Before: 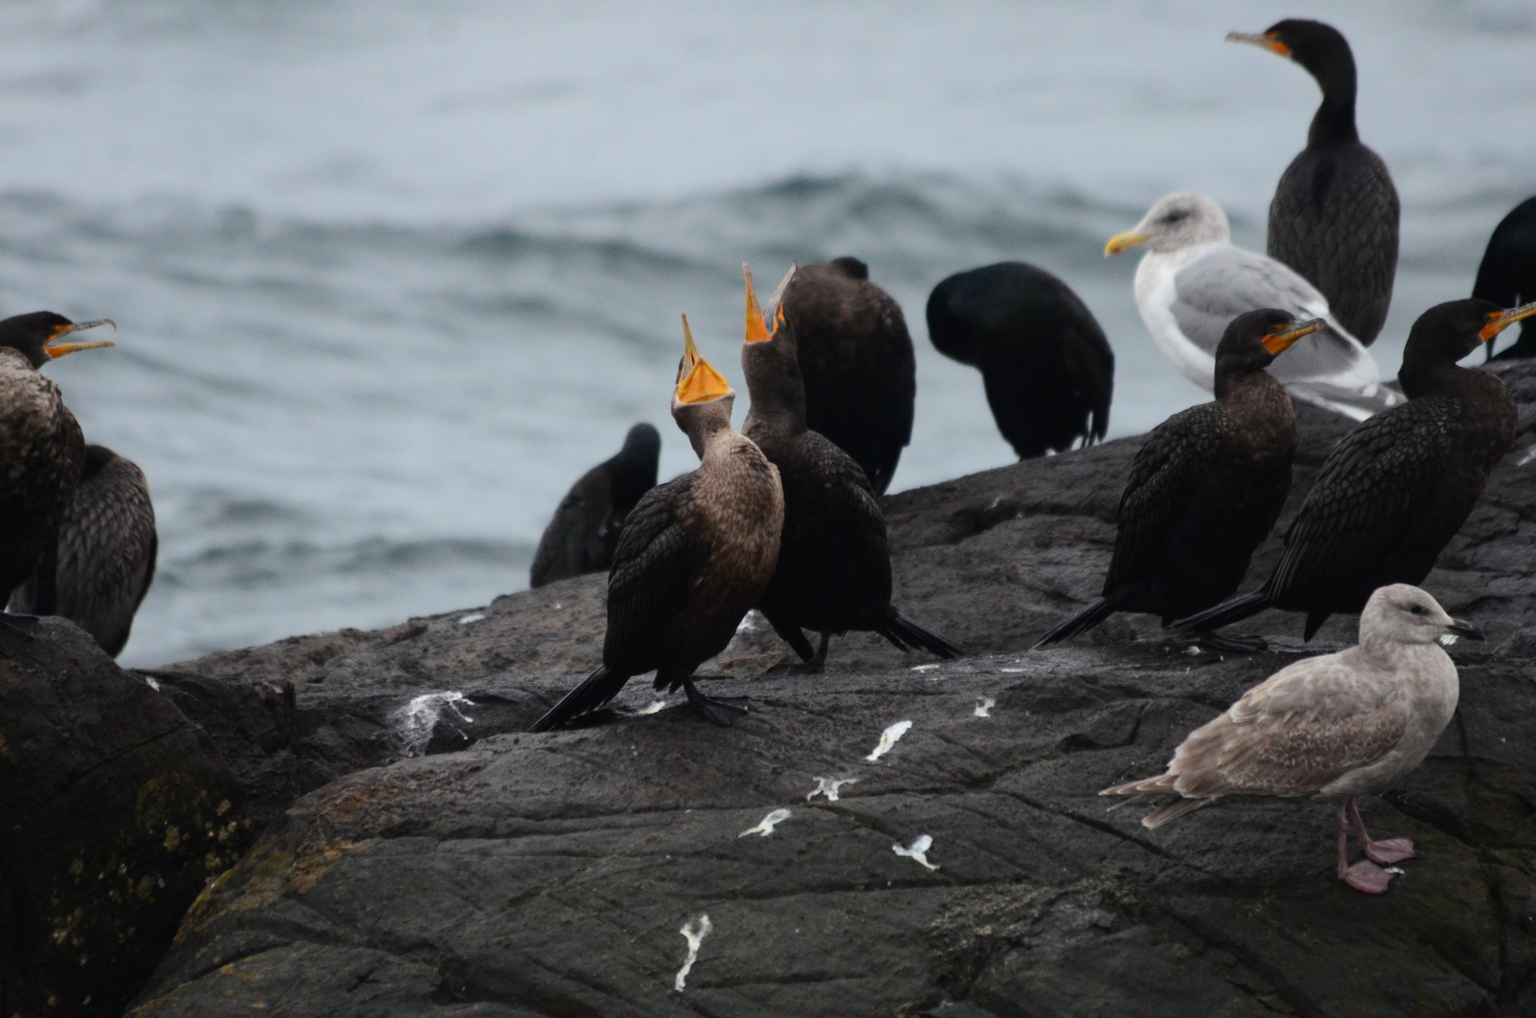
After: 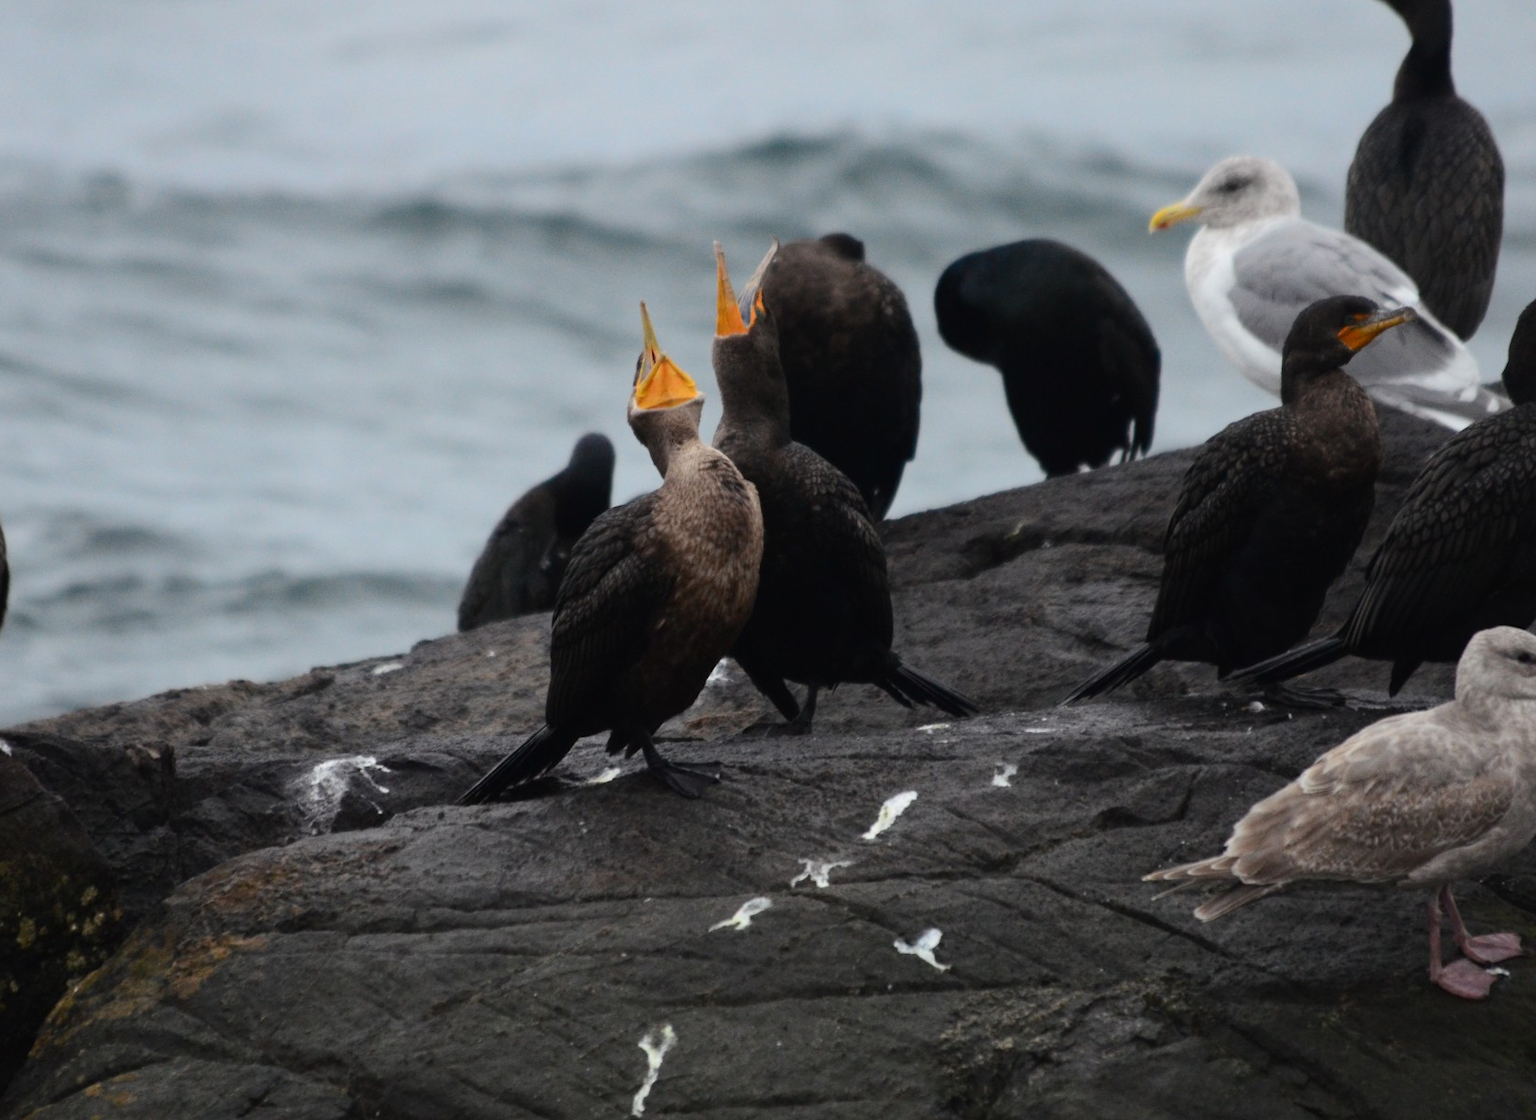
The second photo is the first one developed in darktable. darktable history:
crop: left 9.767%, top 6.254%, right 7.101%, bottom 2.202%
